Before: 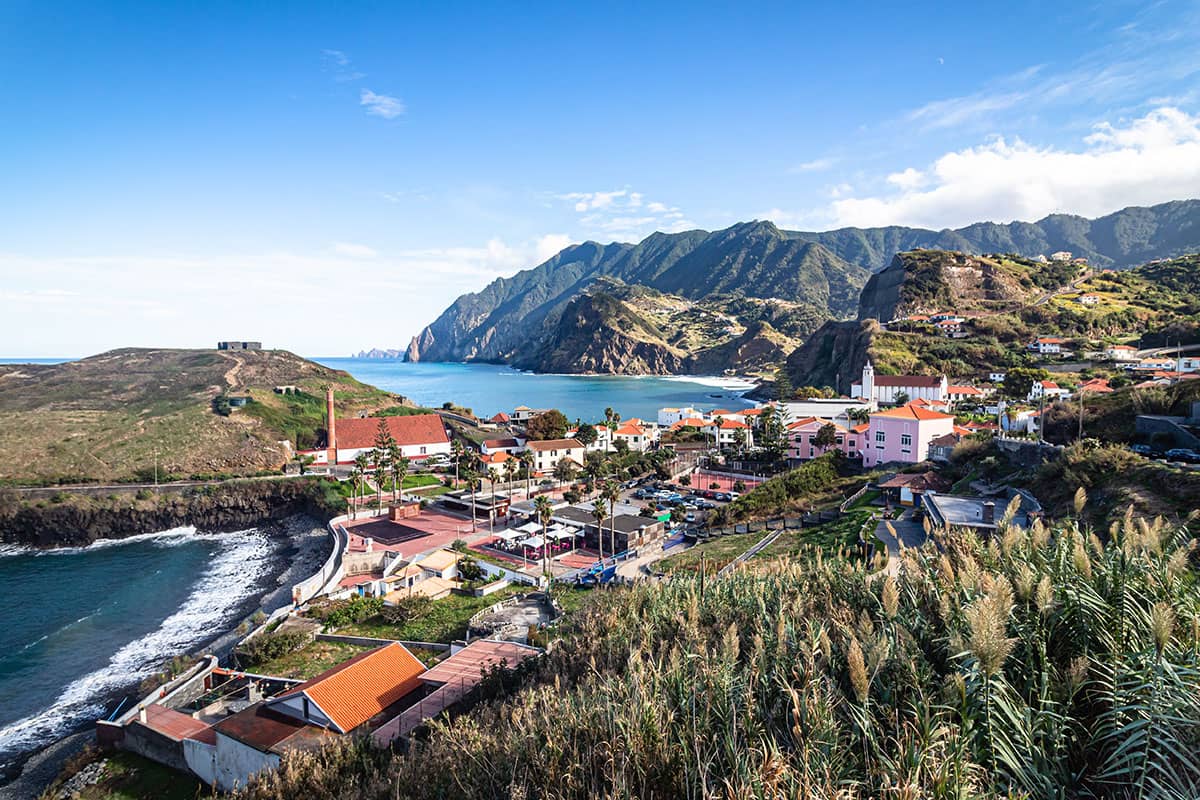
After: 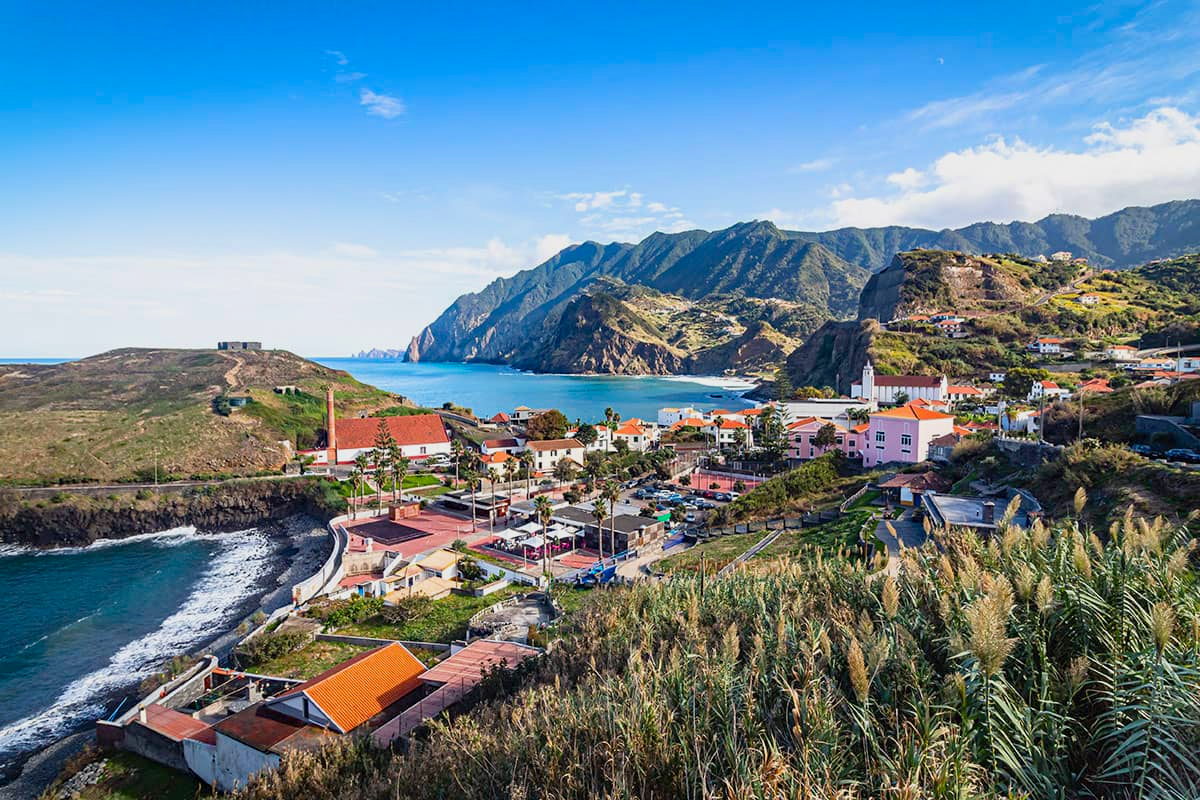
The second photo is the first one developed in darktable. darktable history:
color balance rgb: perceptual saturation grading › global saturation 19.827%, contrast -9.486%
haze removal: adaptive false
